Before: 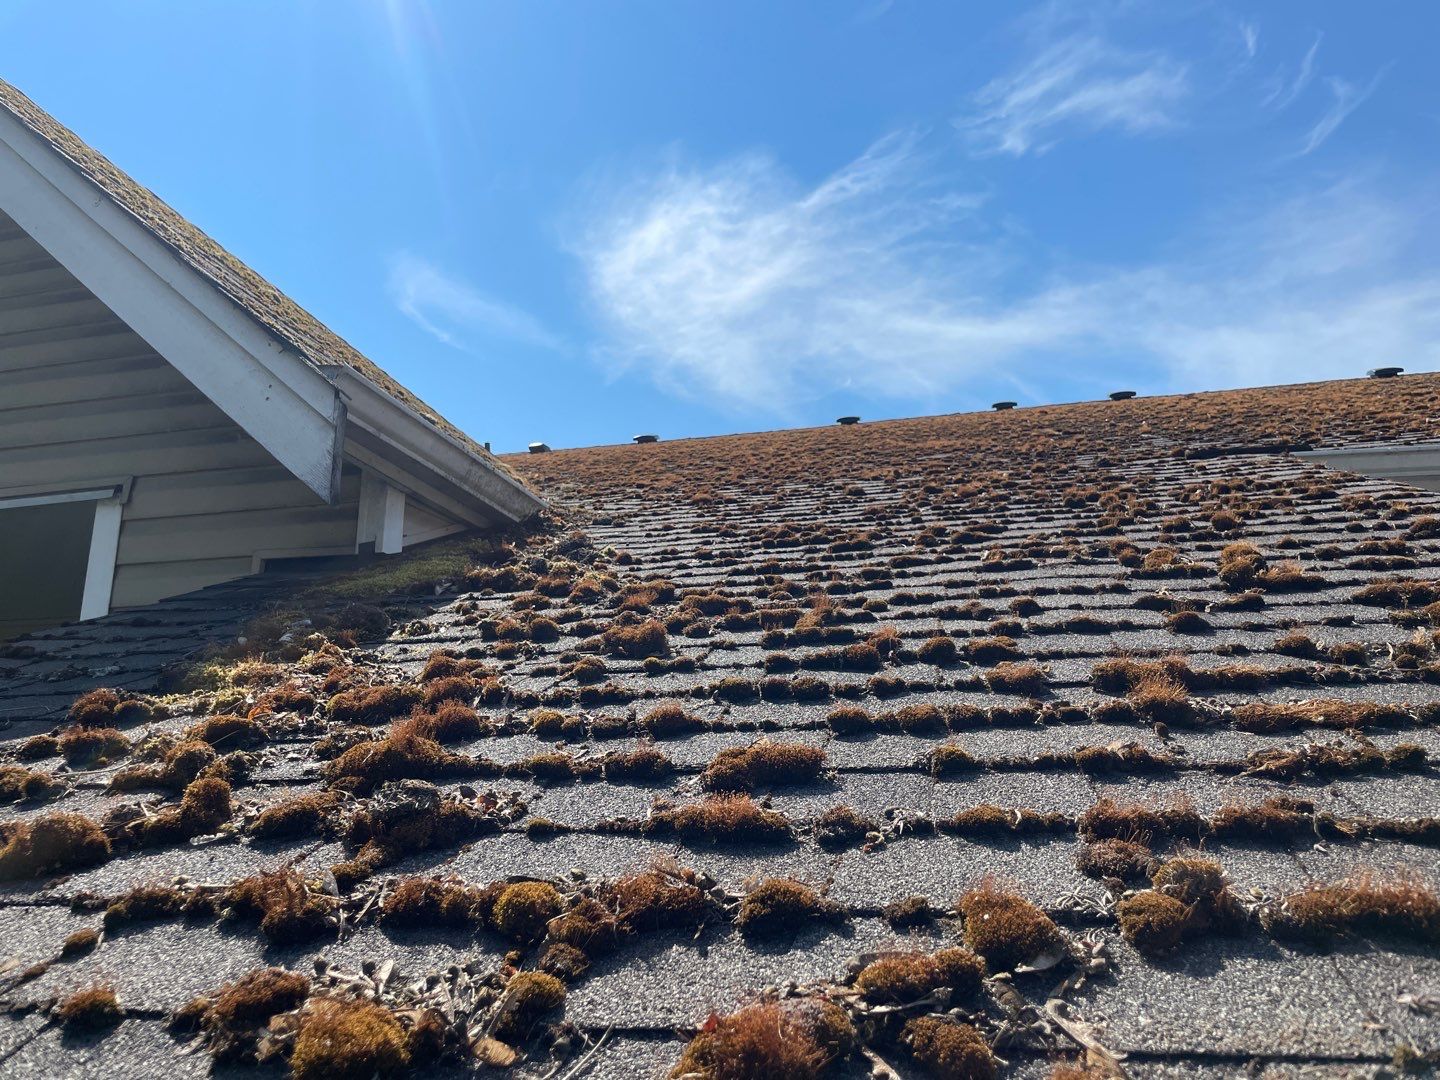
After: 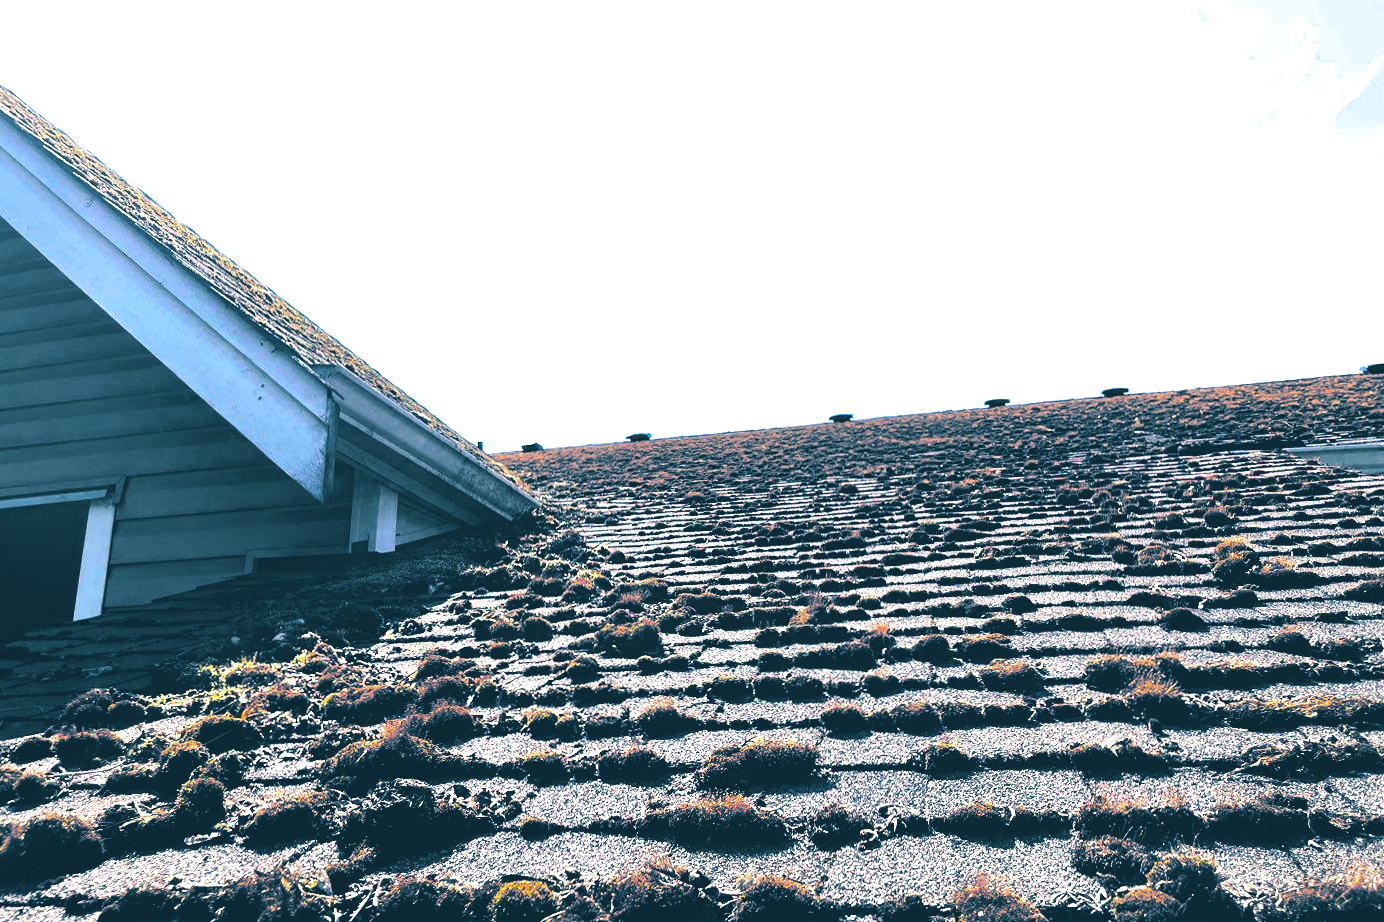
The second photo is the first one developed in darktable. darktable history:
color balance: lift [1, 1.001, 0.999, 1.001], gamma [1, 1.004, 1.007, 0.993], gain [1, 0.991, 0.987, 1.013], contrast 10%, output saturation 120%
tone equalizer: on, module defaults
crop and rotate: angle 0.2°, left 0.275%, right 3.127%, bottom 14.18%
split-toning: shadows › hue 212.4°, balance -70
exposure: black level correction 0, exposure 1 EV, compensate highlight preservation false
base curve: curves: ch0 [(0, 0.02) (0.083, 0.036) (1, 1)], preserve colors none
color correction: highlights a* 3.22, highlights b* 1.93, saturation 1.19
